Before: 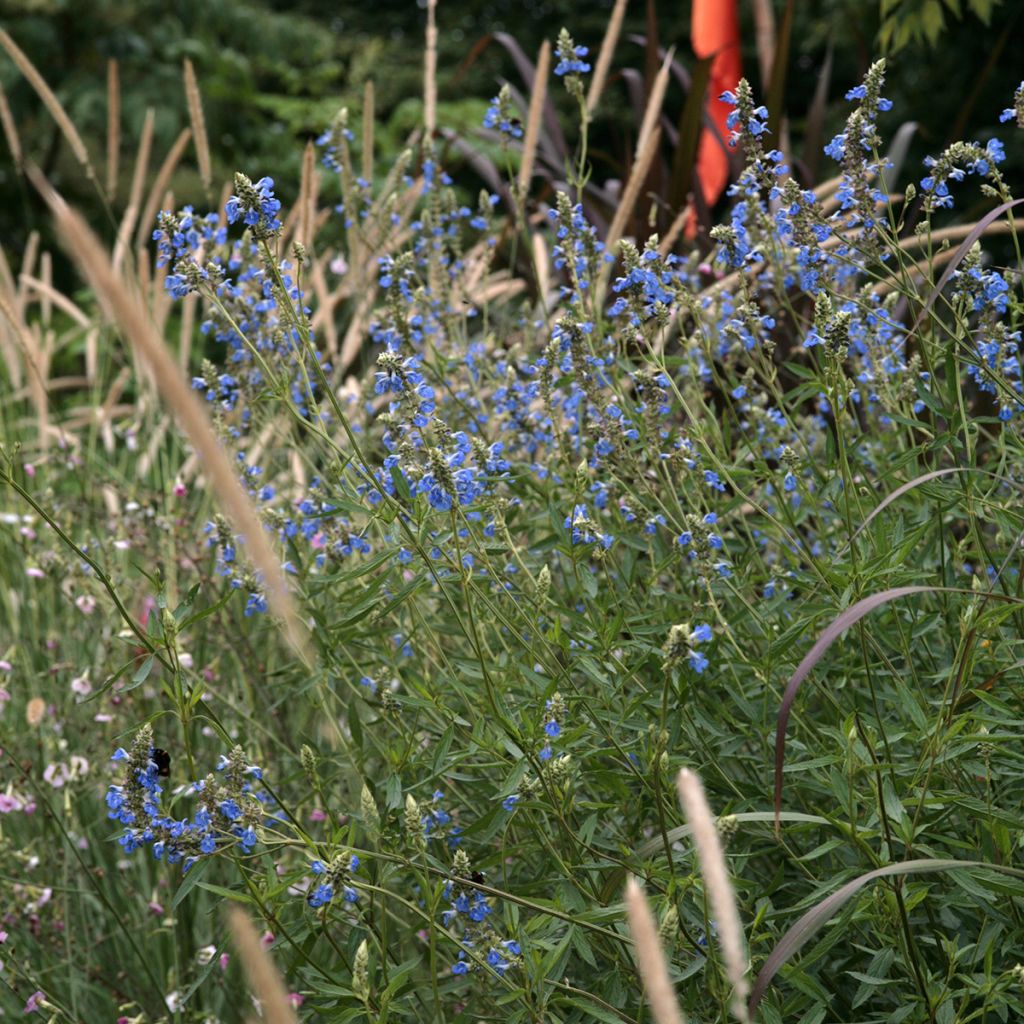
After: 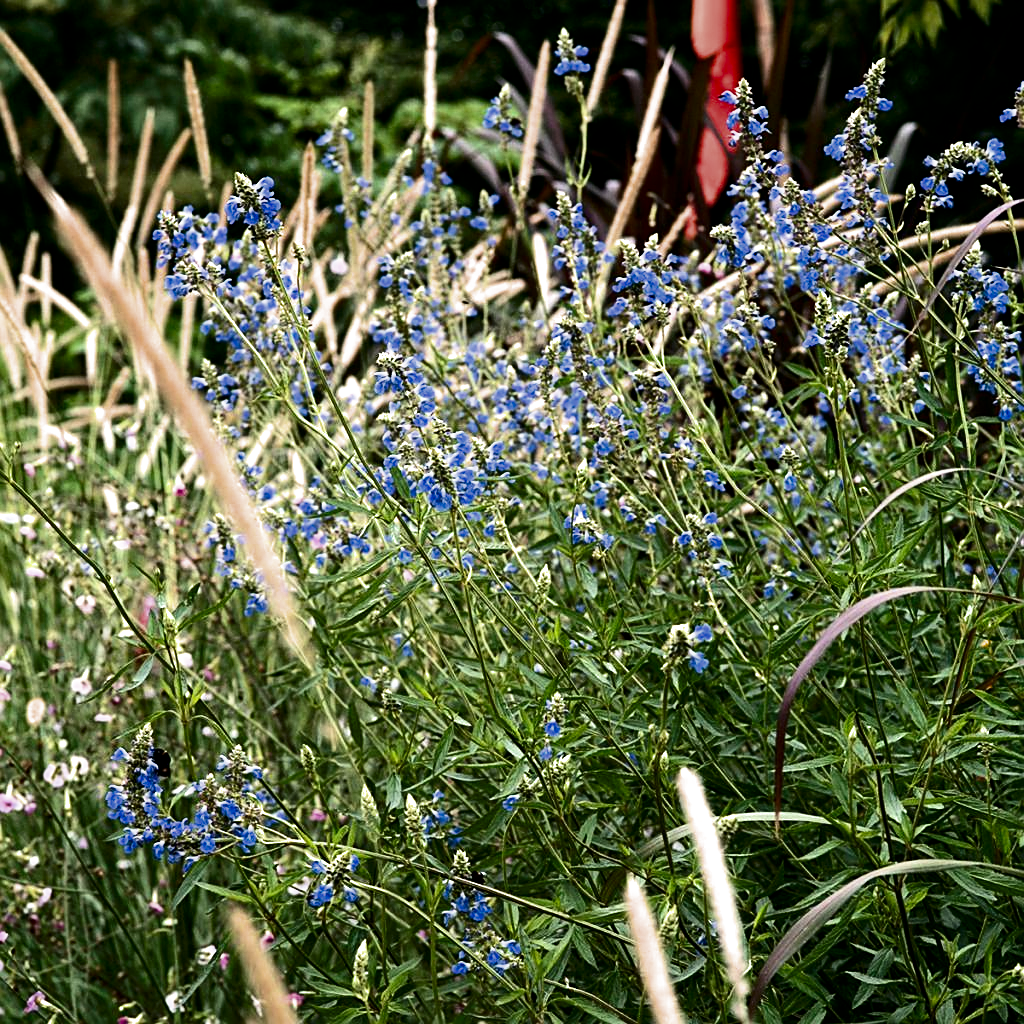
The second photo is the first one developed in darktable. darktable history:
filmic rgb: black relative exposure -16 EV, white relative exposure 6.3 EV, threshold 3.02 EV, hardness 5.03, contrast 1.352, color science v6 (2022), enable highlight reconstruction true
sharpen: on, module defaults
contrast brightness saturation: brightness -0.501
exposure: black level correction 0, exposure 1.37 EV, compensate highlight preservation false
